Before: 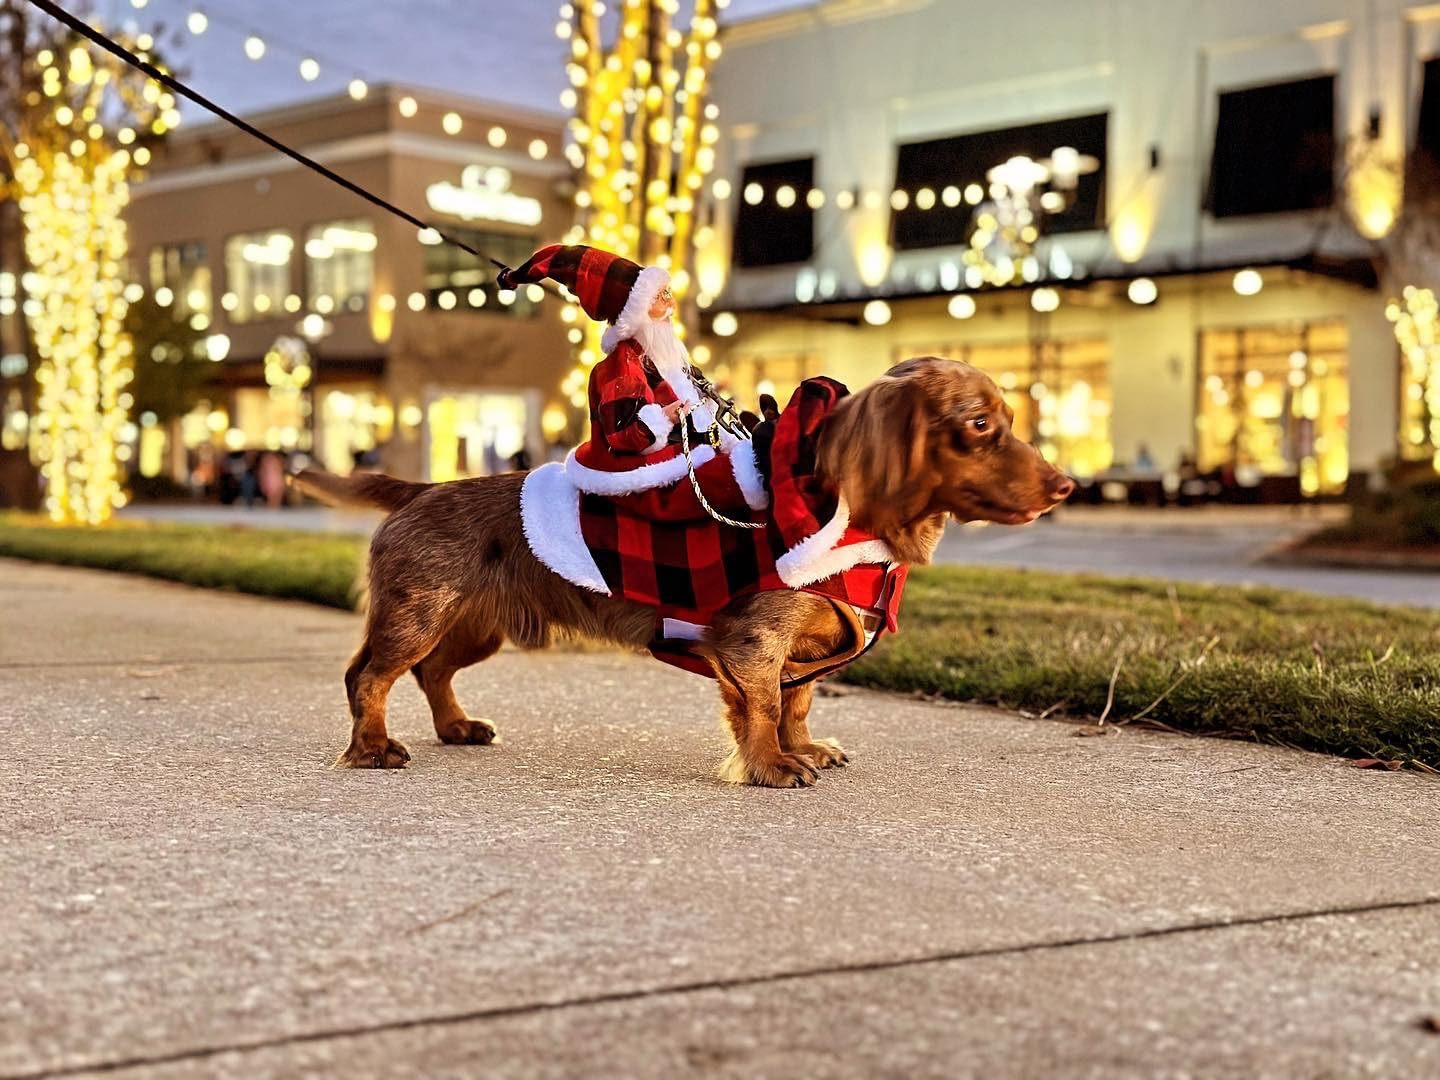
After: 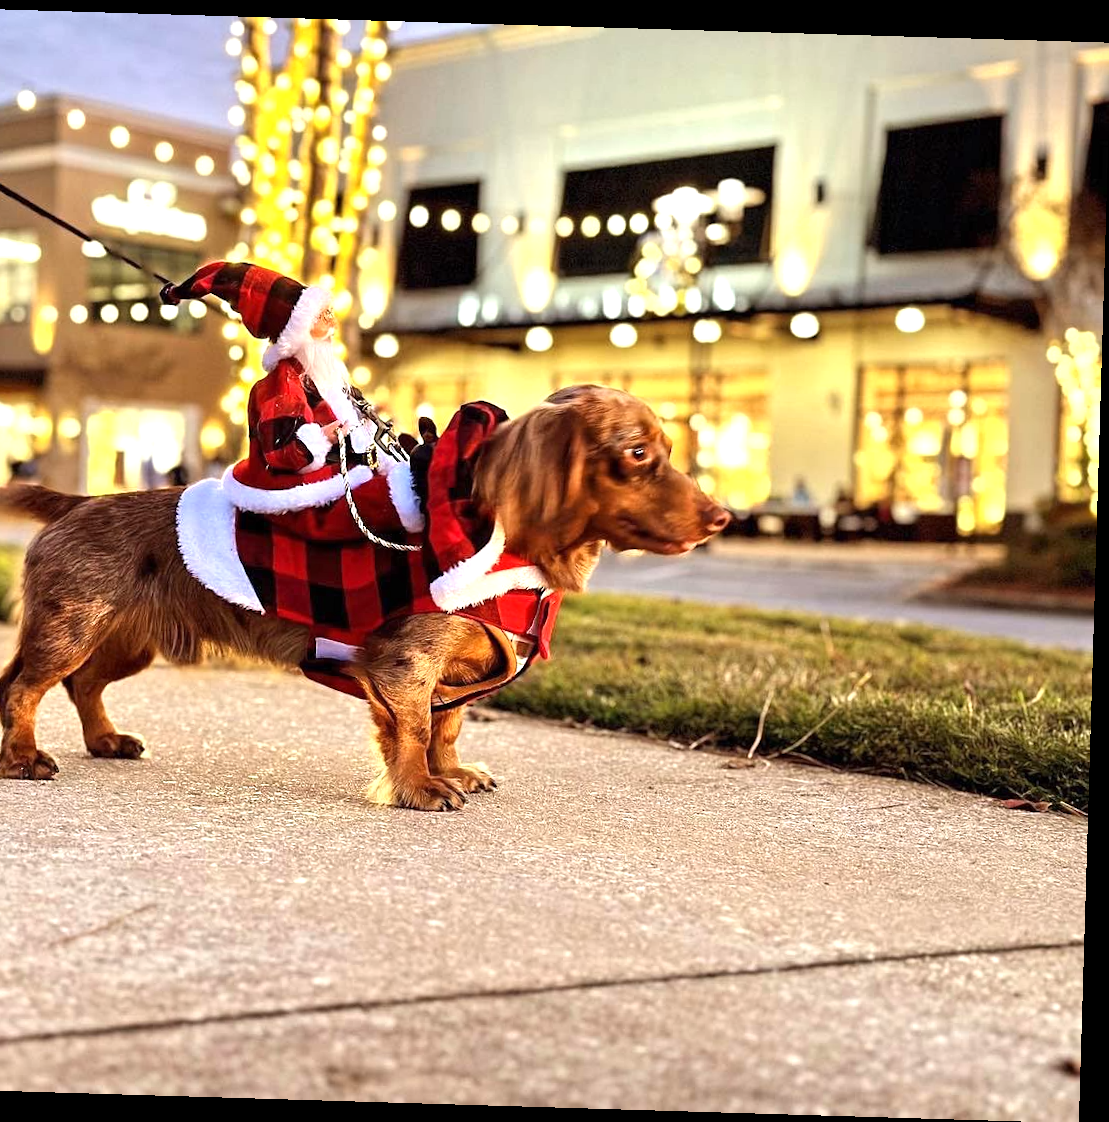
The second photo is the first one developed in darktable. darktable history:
rotate and perspective: rotation 1.72°, automatic cropping off
exposure: exposure 0.6 EV, compensate highlight preservation false
crop and rotate: left 24.6%
